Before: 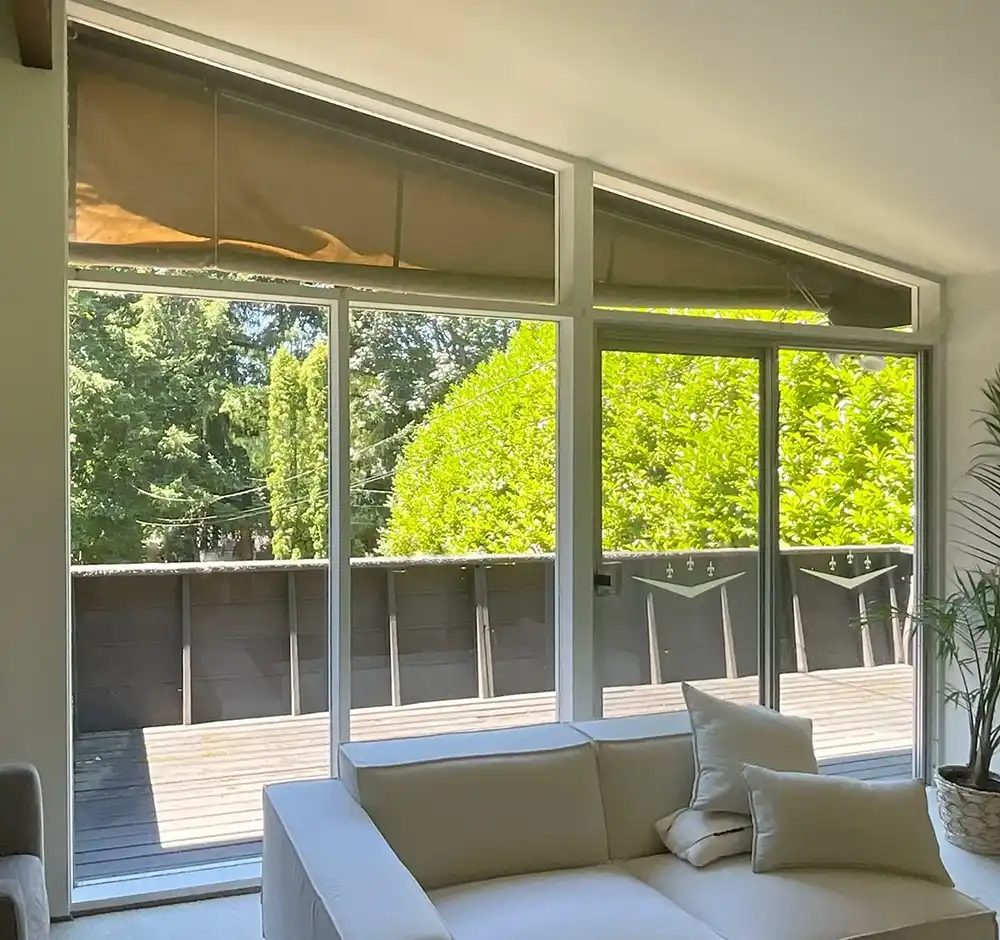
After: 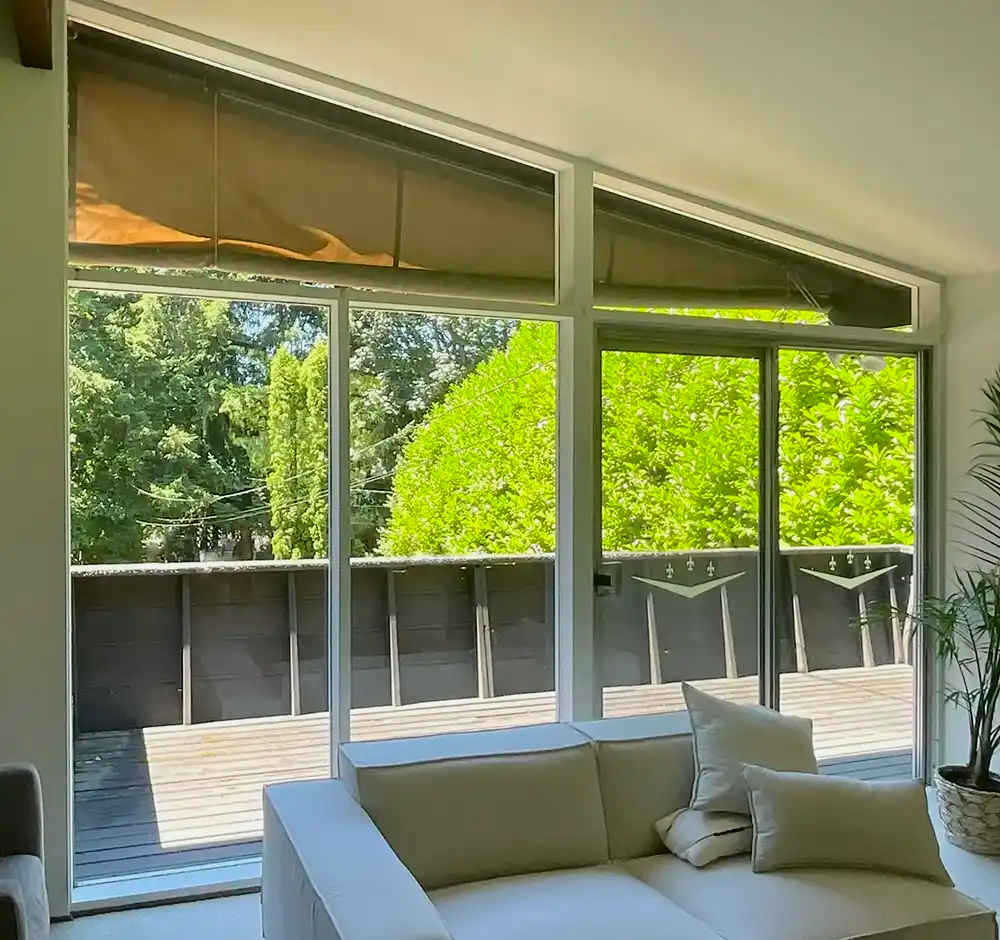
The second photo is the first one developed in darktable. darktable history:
tone curve: curves: ch0 [(0, 0) (0.181, 0.087) (0.498, 0.485) (0.78, 0.742) (0.993, 0.954)]; ch1 [(0, 0) (0.311, 0.149) (0.395, 0.349) (0.488, 0.477) (0.612, 0.641) (1, 1)]; ch2 [(0, 0) (0.5, 0.5) (0.638, 0.667) (1, 1)], color space Lab, independent channels, preserve colors none
